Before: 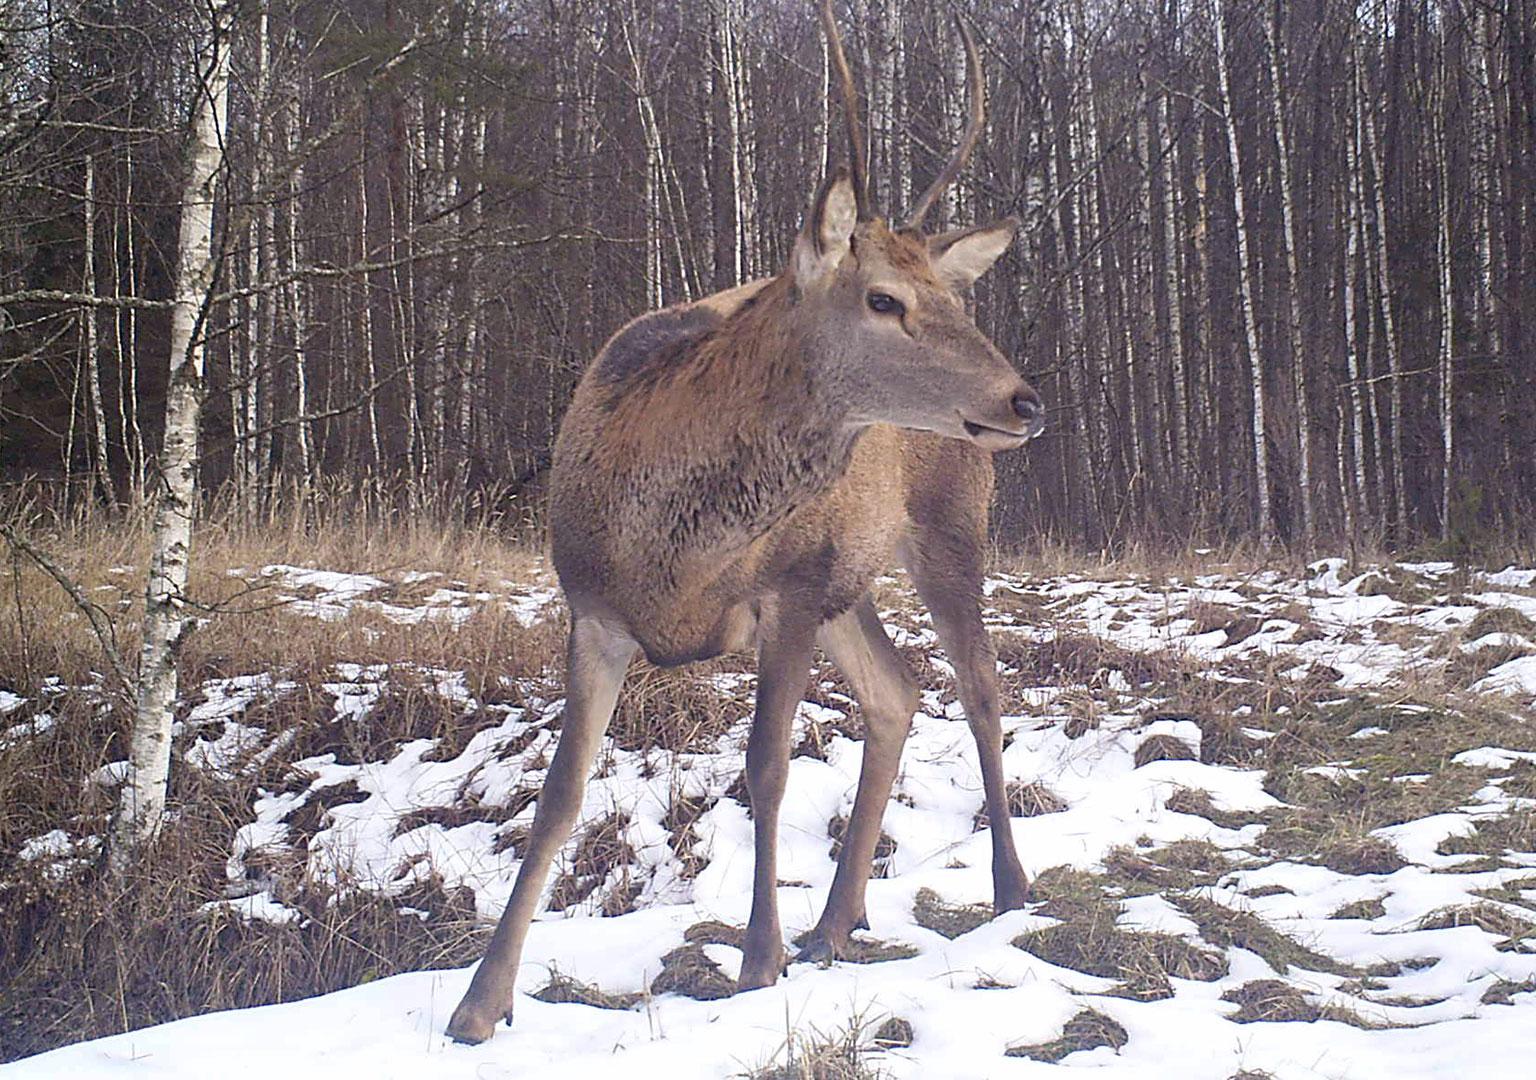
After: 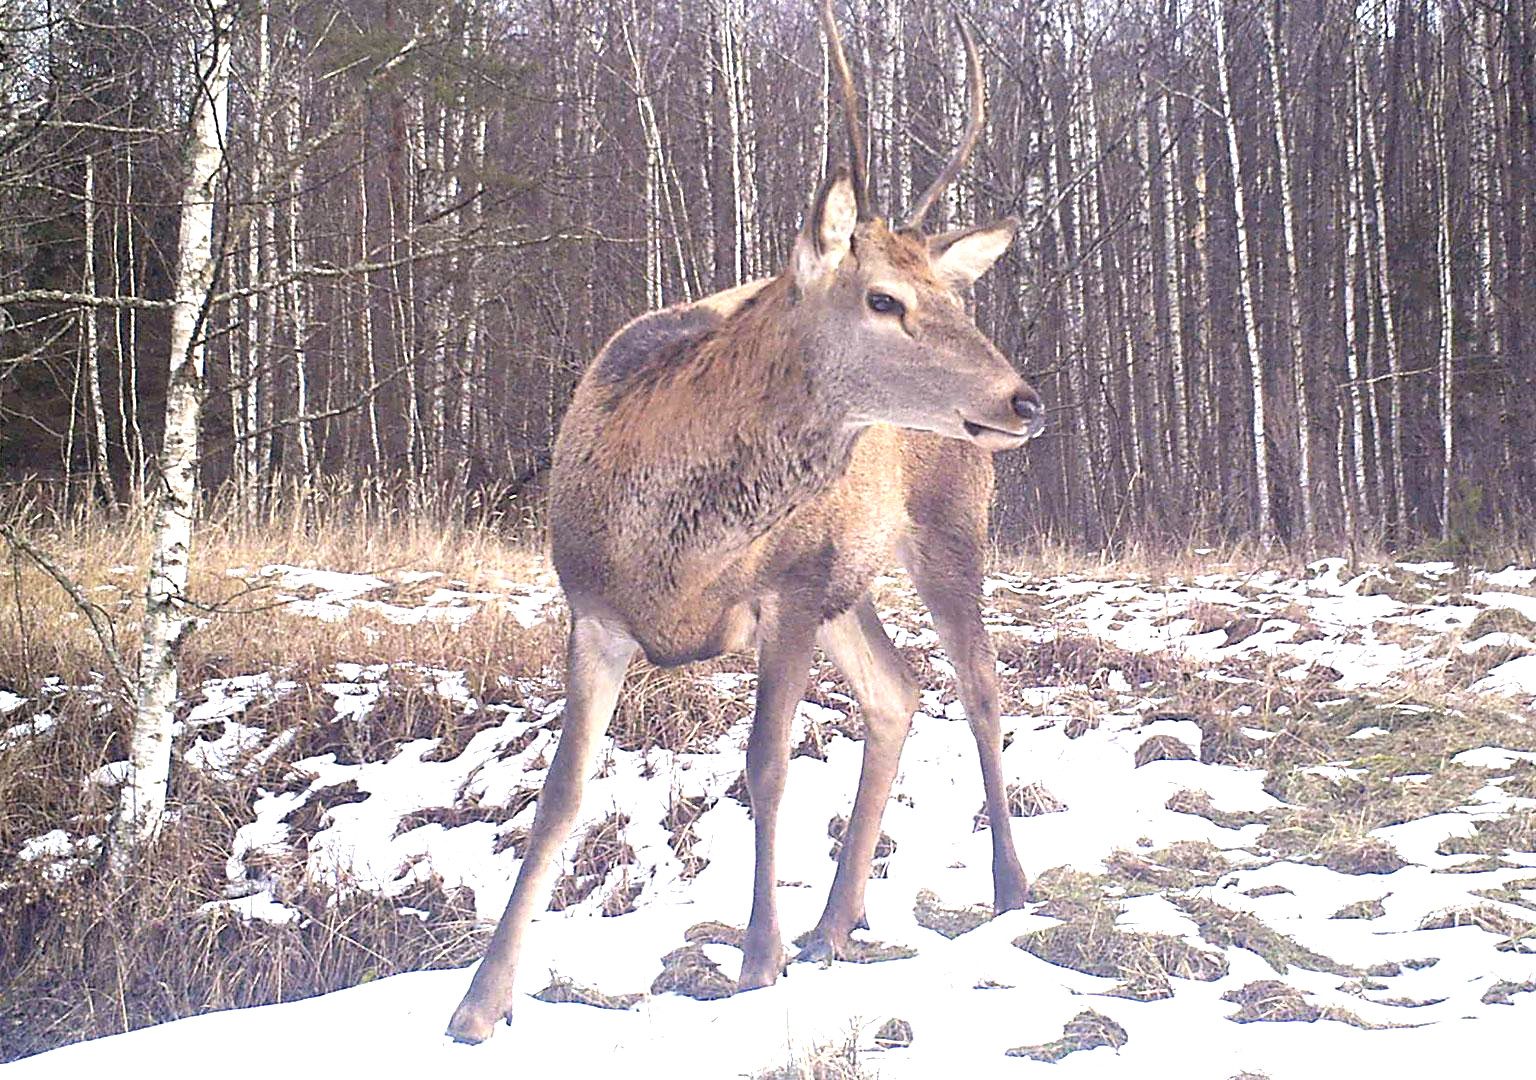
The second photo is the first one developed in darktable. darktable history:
exposure: black level correction 0, exposure 1.001 EV, compensate exposure bias true, compensate highlight preservation false
levels: levels [0.031, 0.5, 0.969]
